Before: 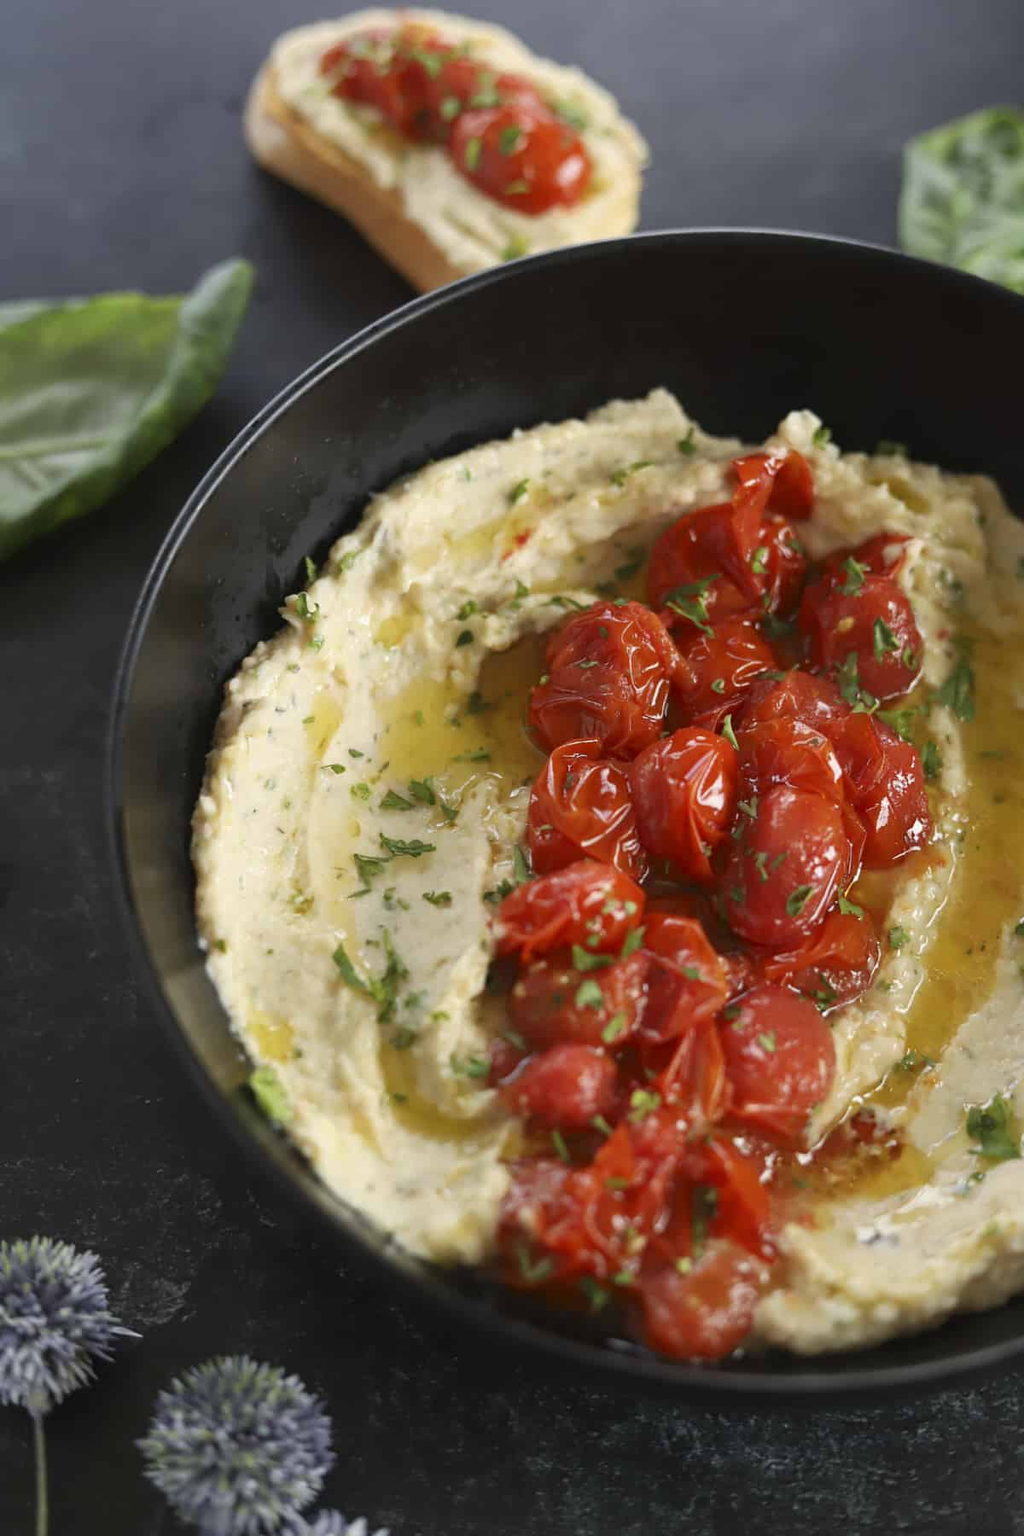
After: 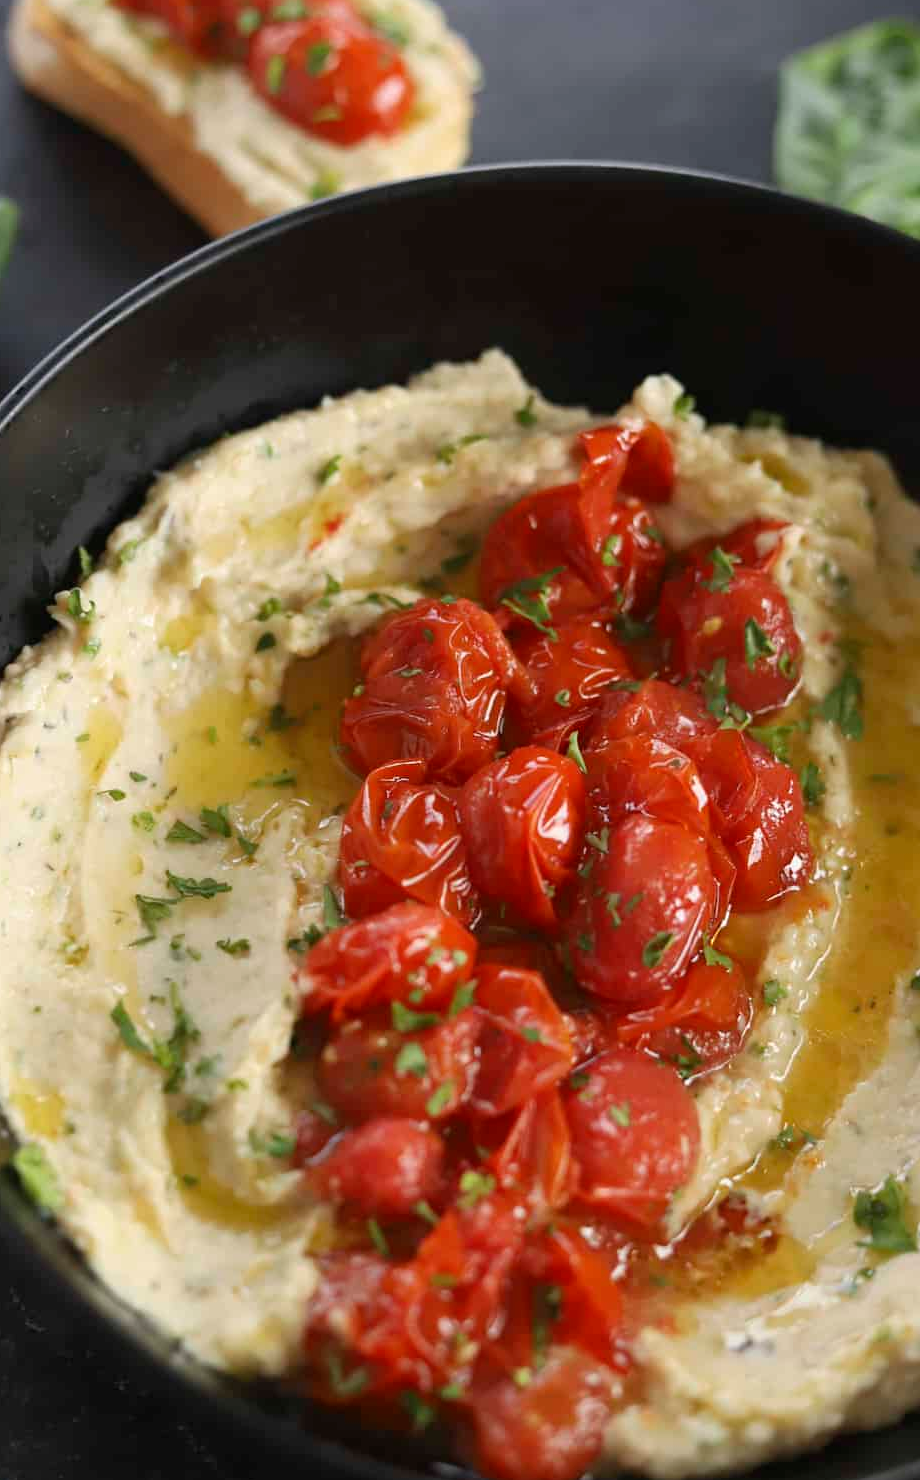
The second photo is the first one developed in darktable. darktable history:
crop: left 23.286%, top 5.913%, bottom 11.832%
